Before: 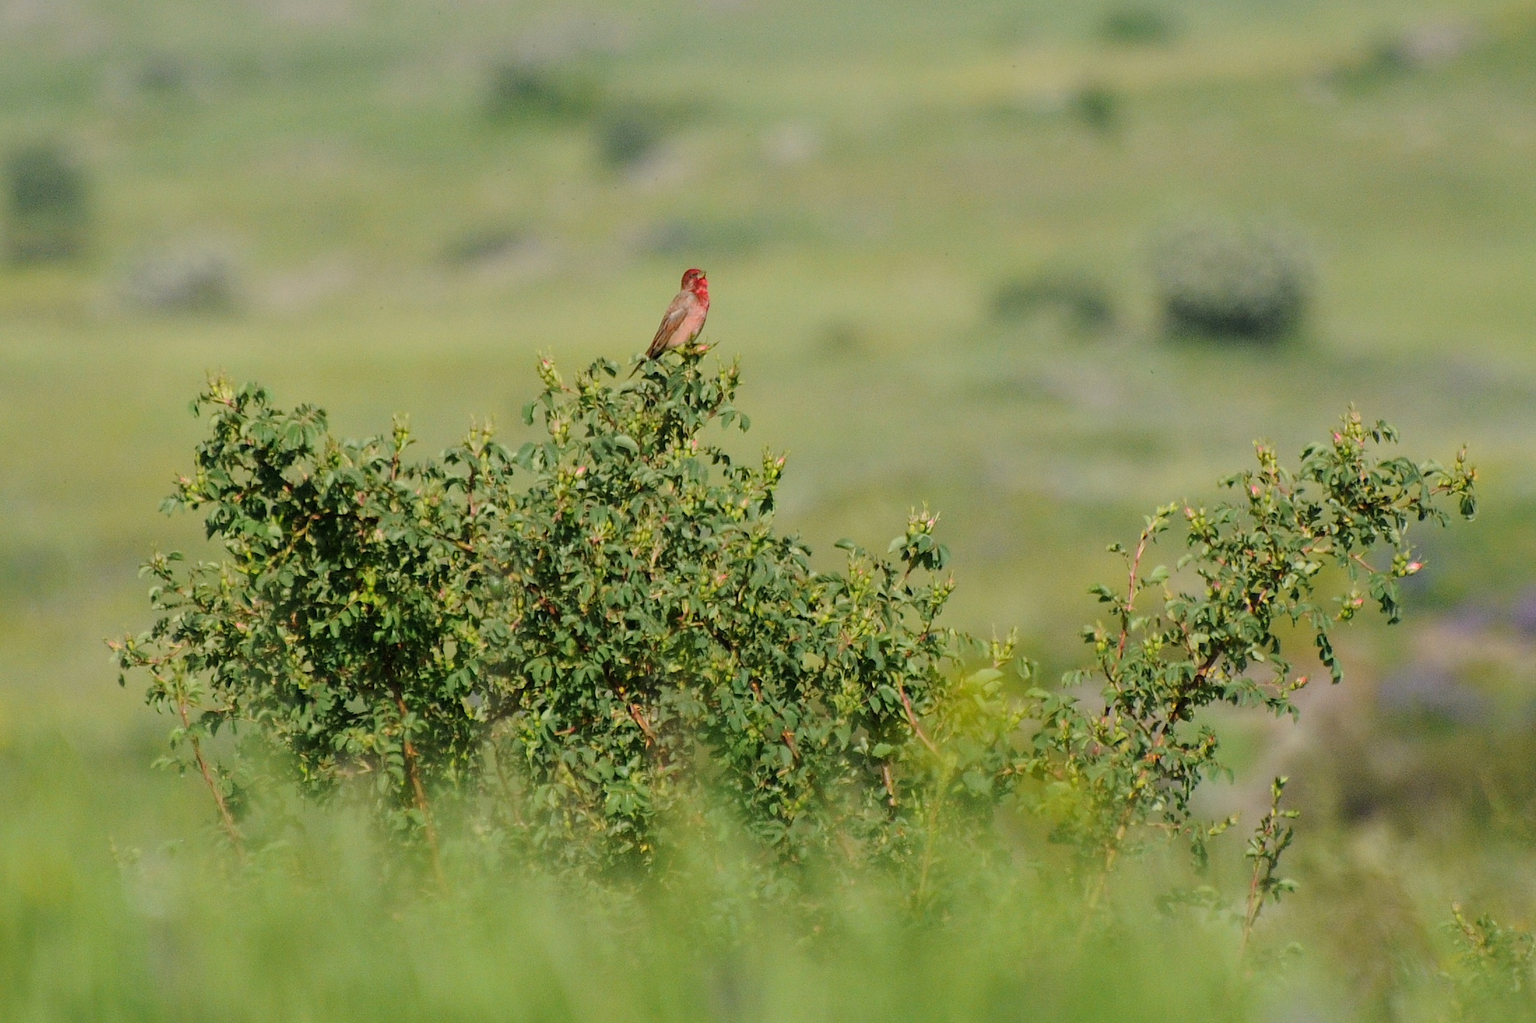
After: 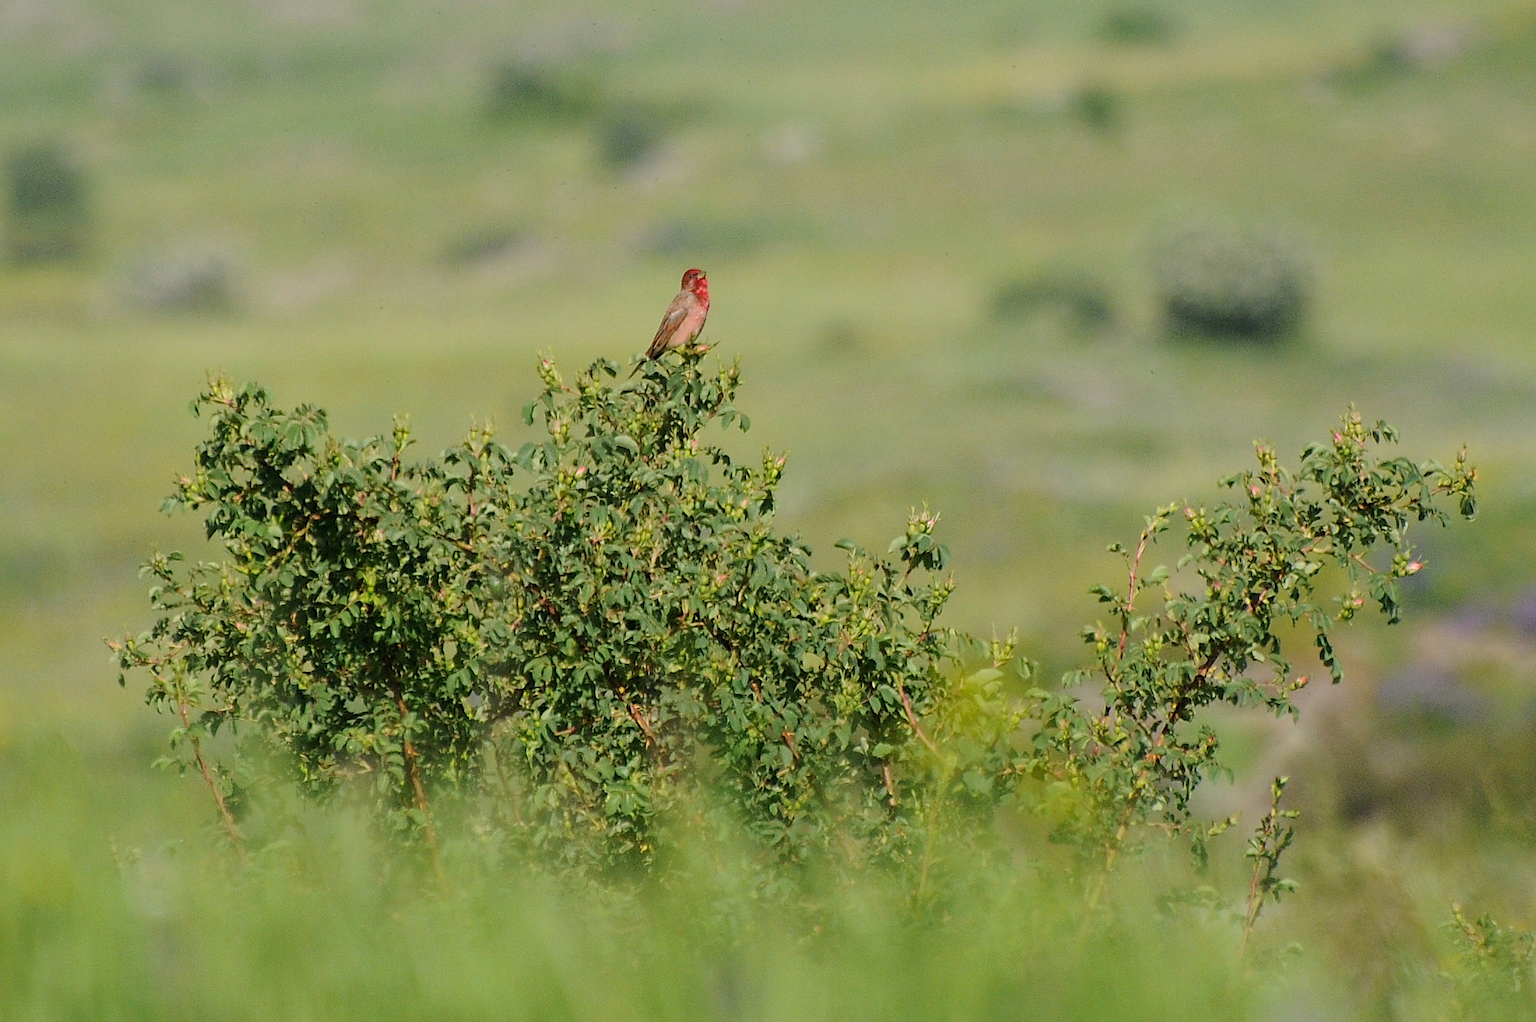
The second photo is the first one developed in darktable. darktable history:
sharpen: radius 1.868, amount 0.391, threshold 1.642
